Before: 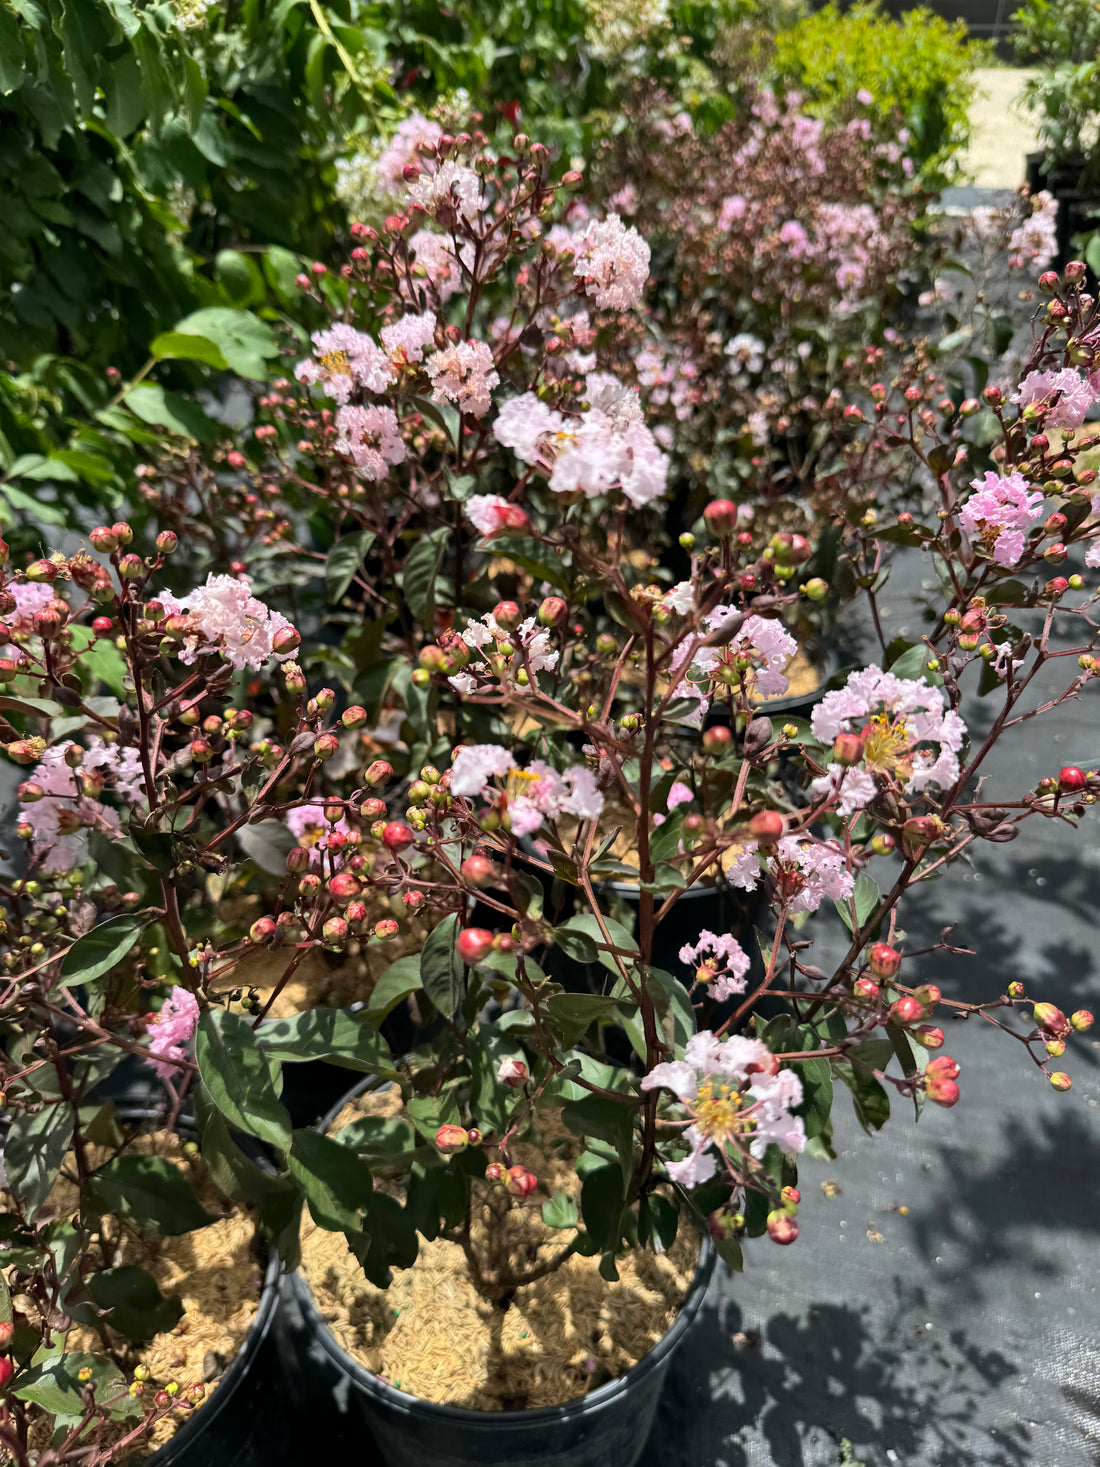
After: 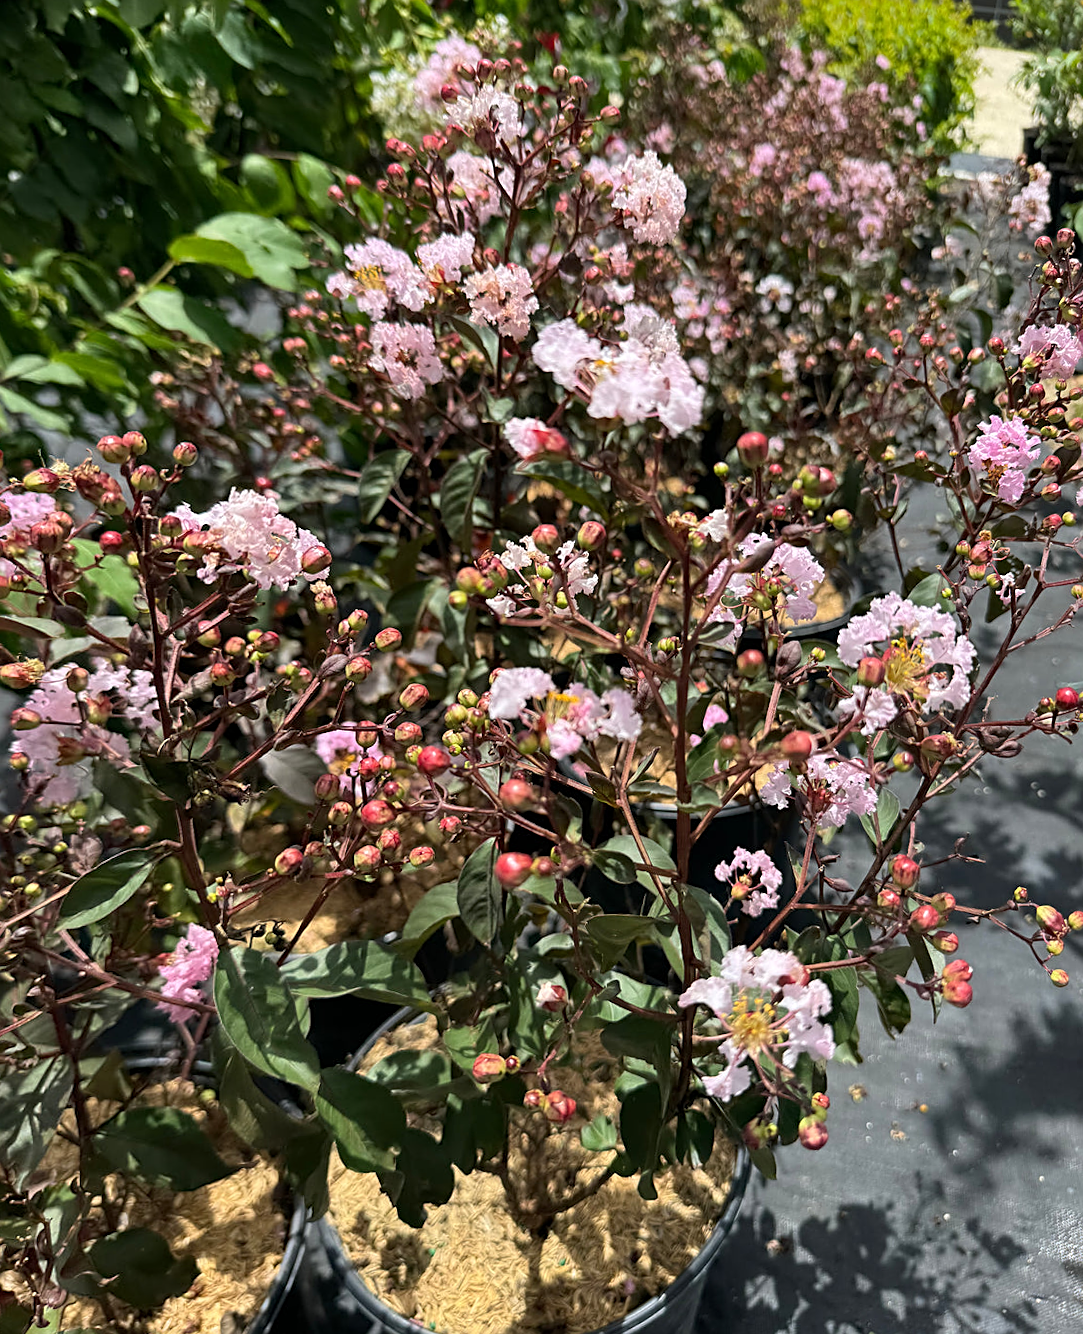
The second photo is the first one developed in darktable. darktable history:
sharpen: on, module defaults
rotate and perspective: rotation -0.013°, lens shift (vertical) -0.027, lens shift (horizontal) 0.178, crop left 0.016, crop right 0.989, crop top 0.082, crop bottom 0.918
